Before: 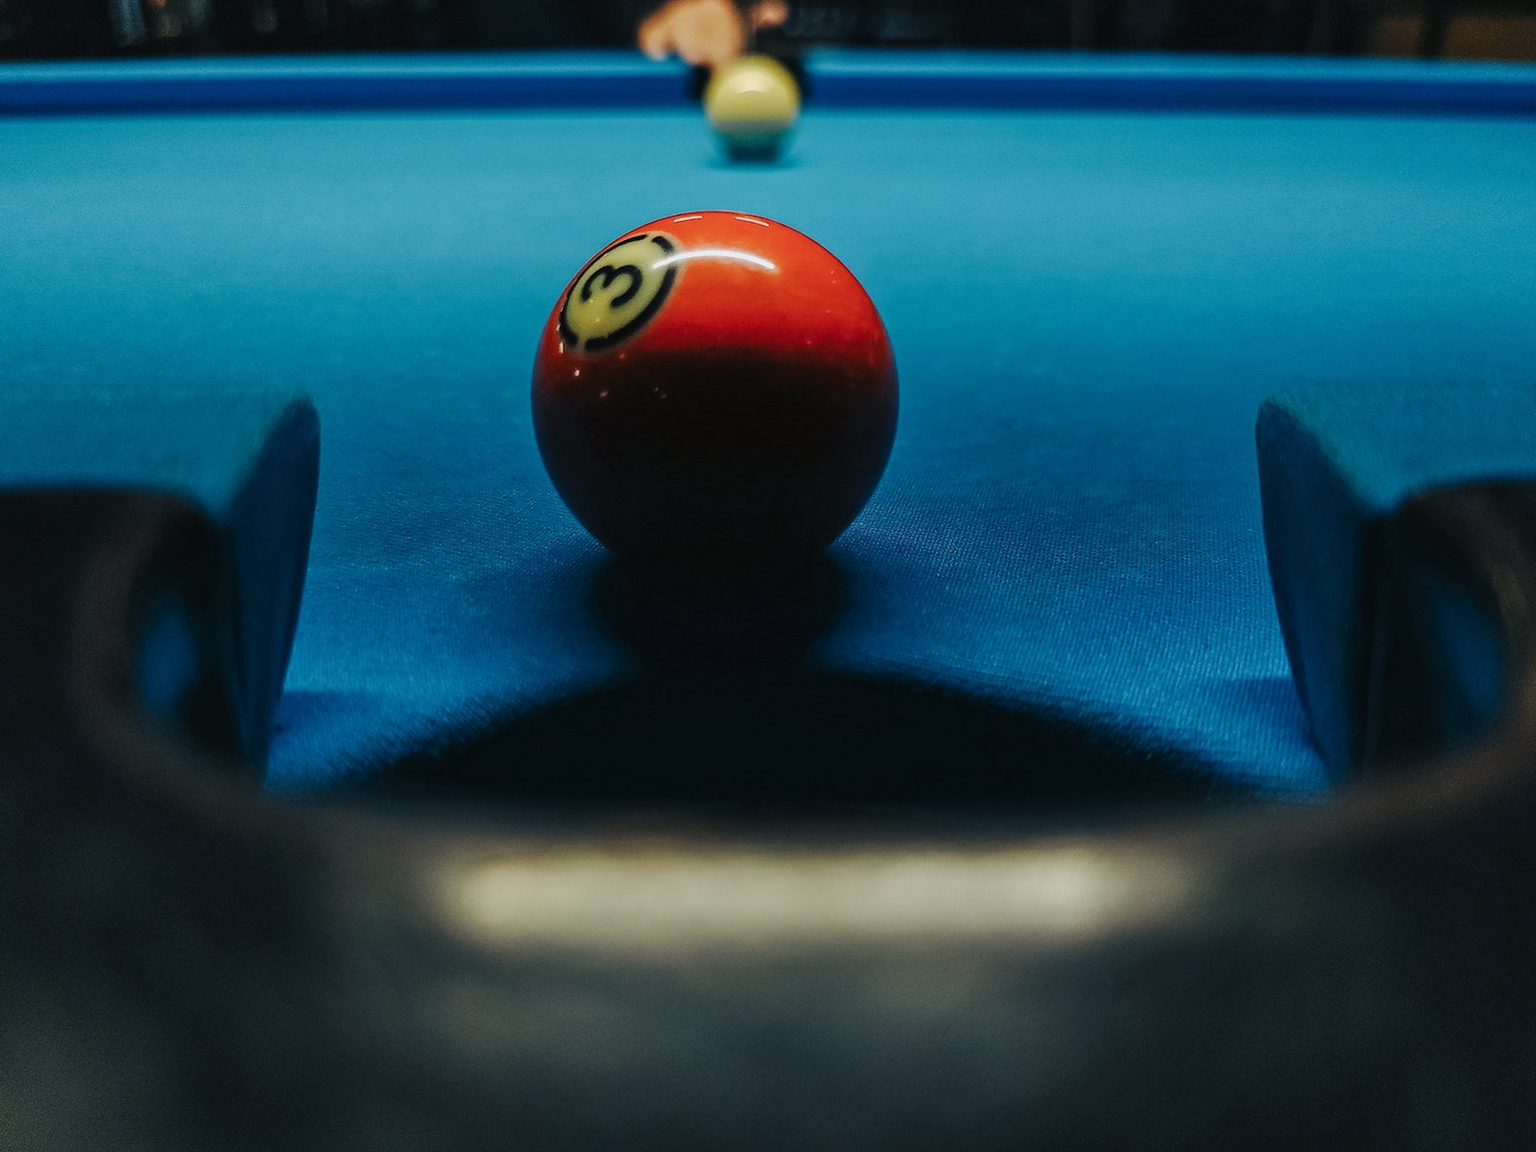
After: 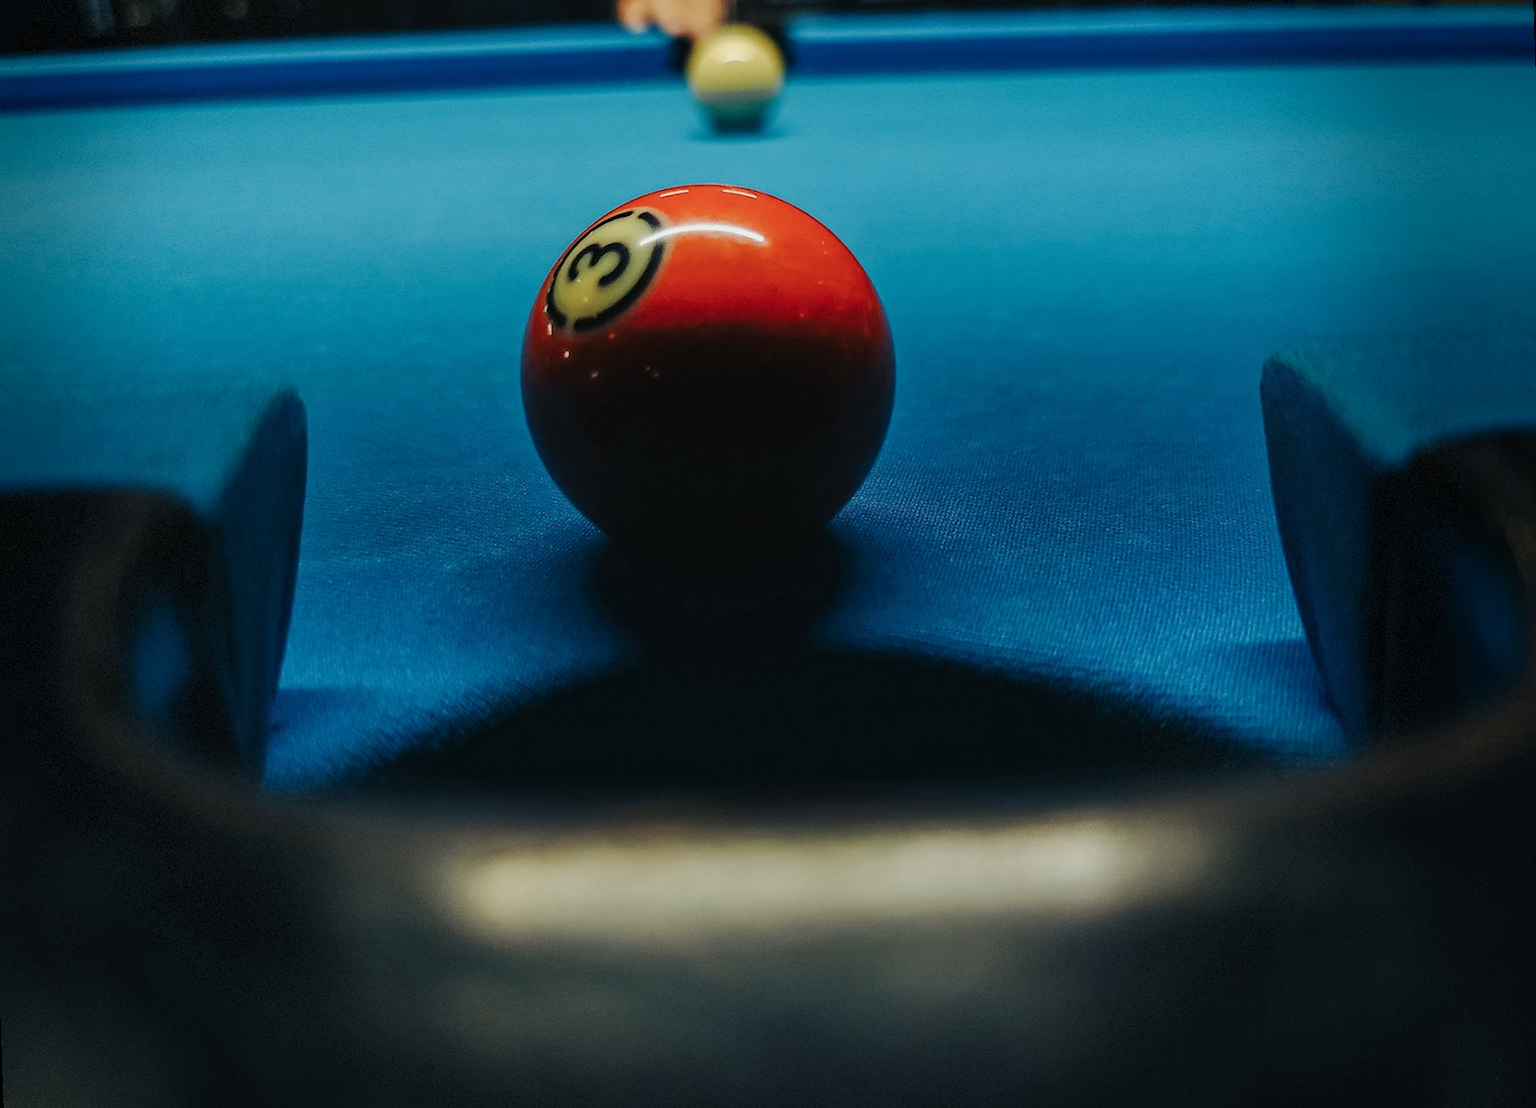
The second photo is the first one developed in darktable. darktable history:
vignetting: fall-off start 68.33%, fall-off radius 30%, saturation 0.042, center (-0.066, -0.311), width/height ratio 0.992, shape 0.85, dithering 8-bit output
rotate and perspective: rotation -2°, crop left 0.022, crop right 0.978, crop top 0.049, crop bottom 0.951
